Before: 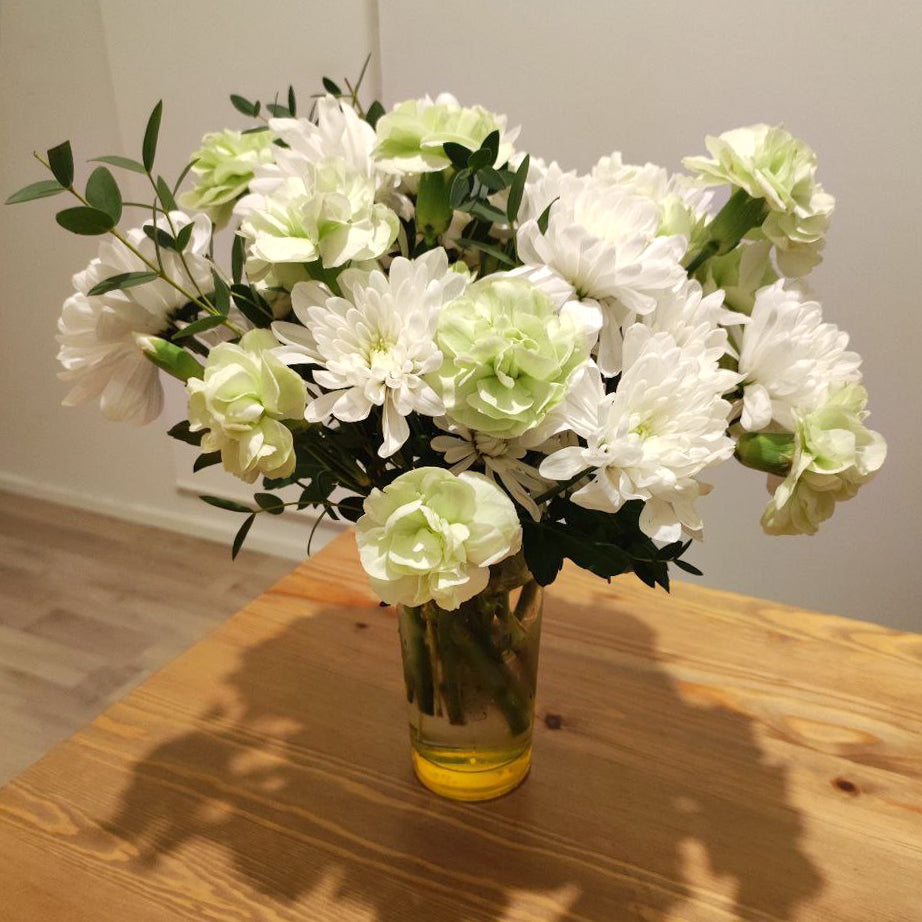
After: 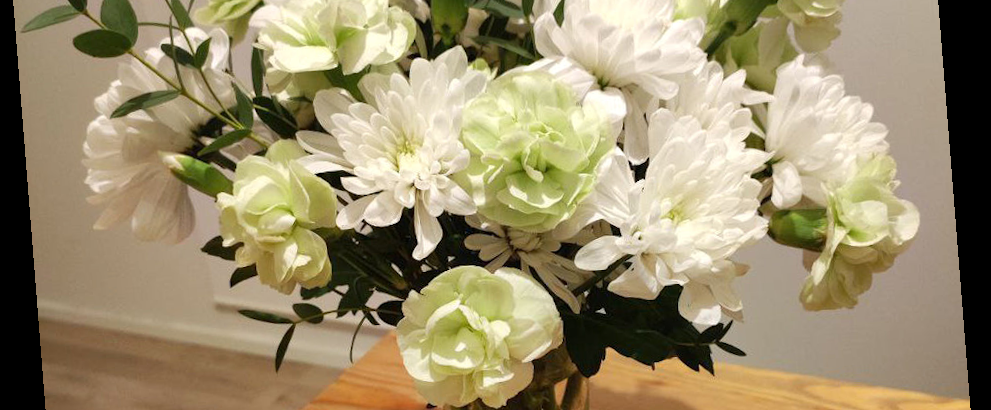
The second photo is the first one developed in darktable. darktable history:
crop and rotate: top 23.84%, bottom 34.294%
rotate and perspective: rotation -4.2°, shear 0.006, automatic cropping off
